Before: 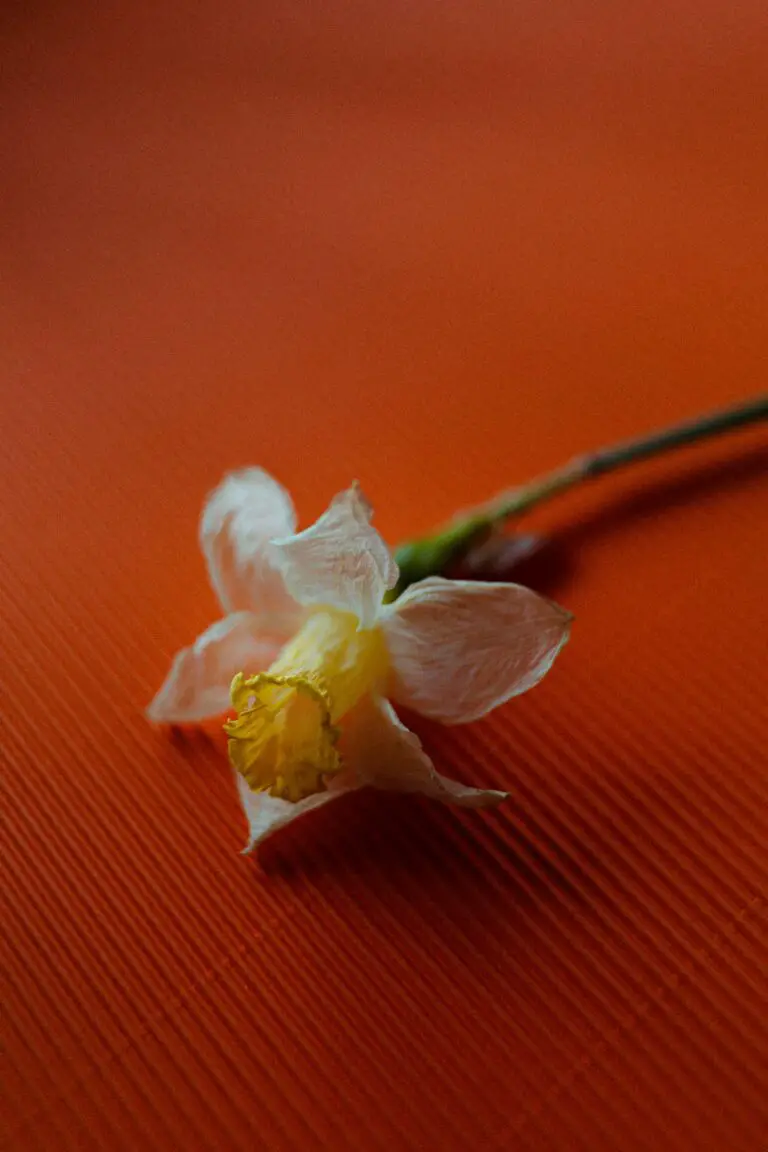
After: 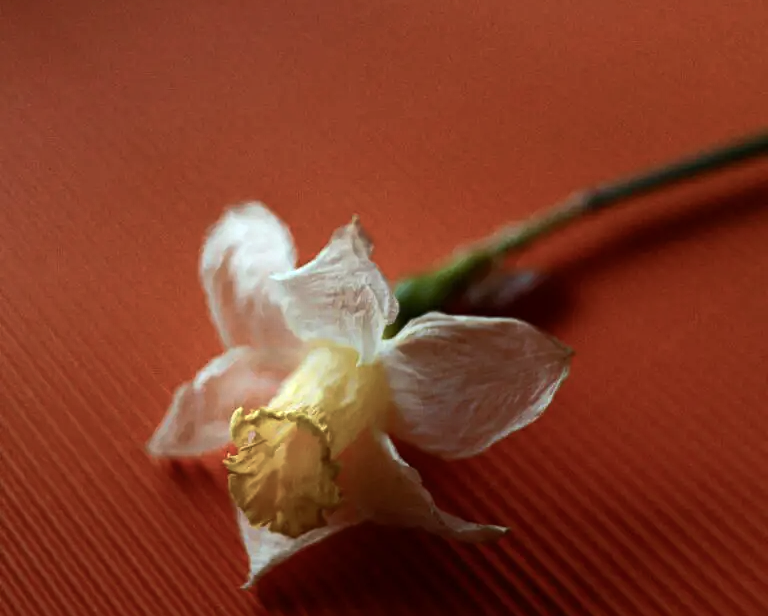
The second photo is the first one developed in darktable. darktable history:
color balance rgb: perceptual saturation grading › highlights -31.88%, perceptual saturation grading › mid-tones 5.8%, perceptual saturation grading › shadows 18.12%, perceptual brilliance grading › highlights 3.62%, perceptual brilliance grading › mid-tones -18.12%, perceptual brilliance grading › shadows -41.3%
exposure: black level correction 0, exposure 0.7 EV, compensate exposure bias true, compensate highlight preservation false
crop and rotate: top 23.043%, bottom 23.437%
